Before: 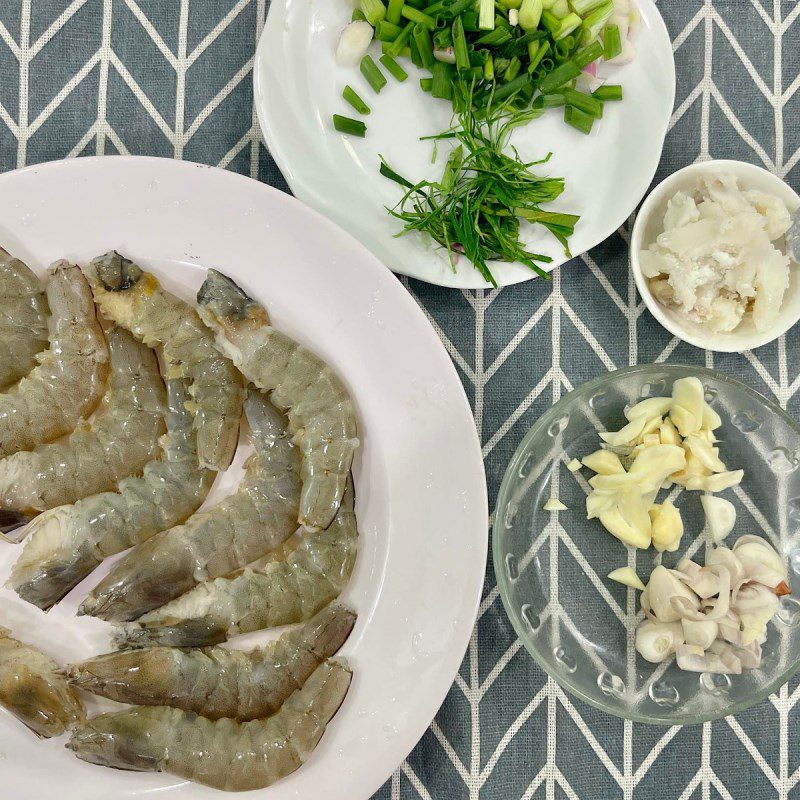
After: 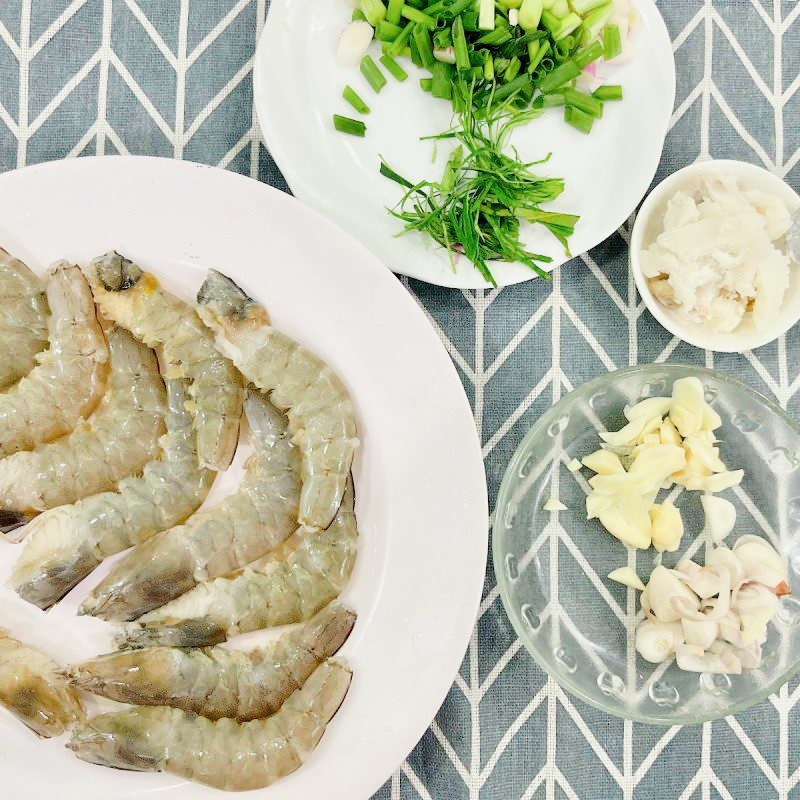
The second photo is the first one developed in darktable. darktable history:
exposure: black level correction 0, exposure 1.281 EV, compensate highlight preservation false
filmic rgb: black relative exposure -7.65 EV, white relative exposure 4.56 EV, threshold 6 EV, hardness 3.61, enable highlight reconstruction true
